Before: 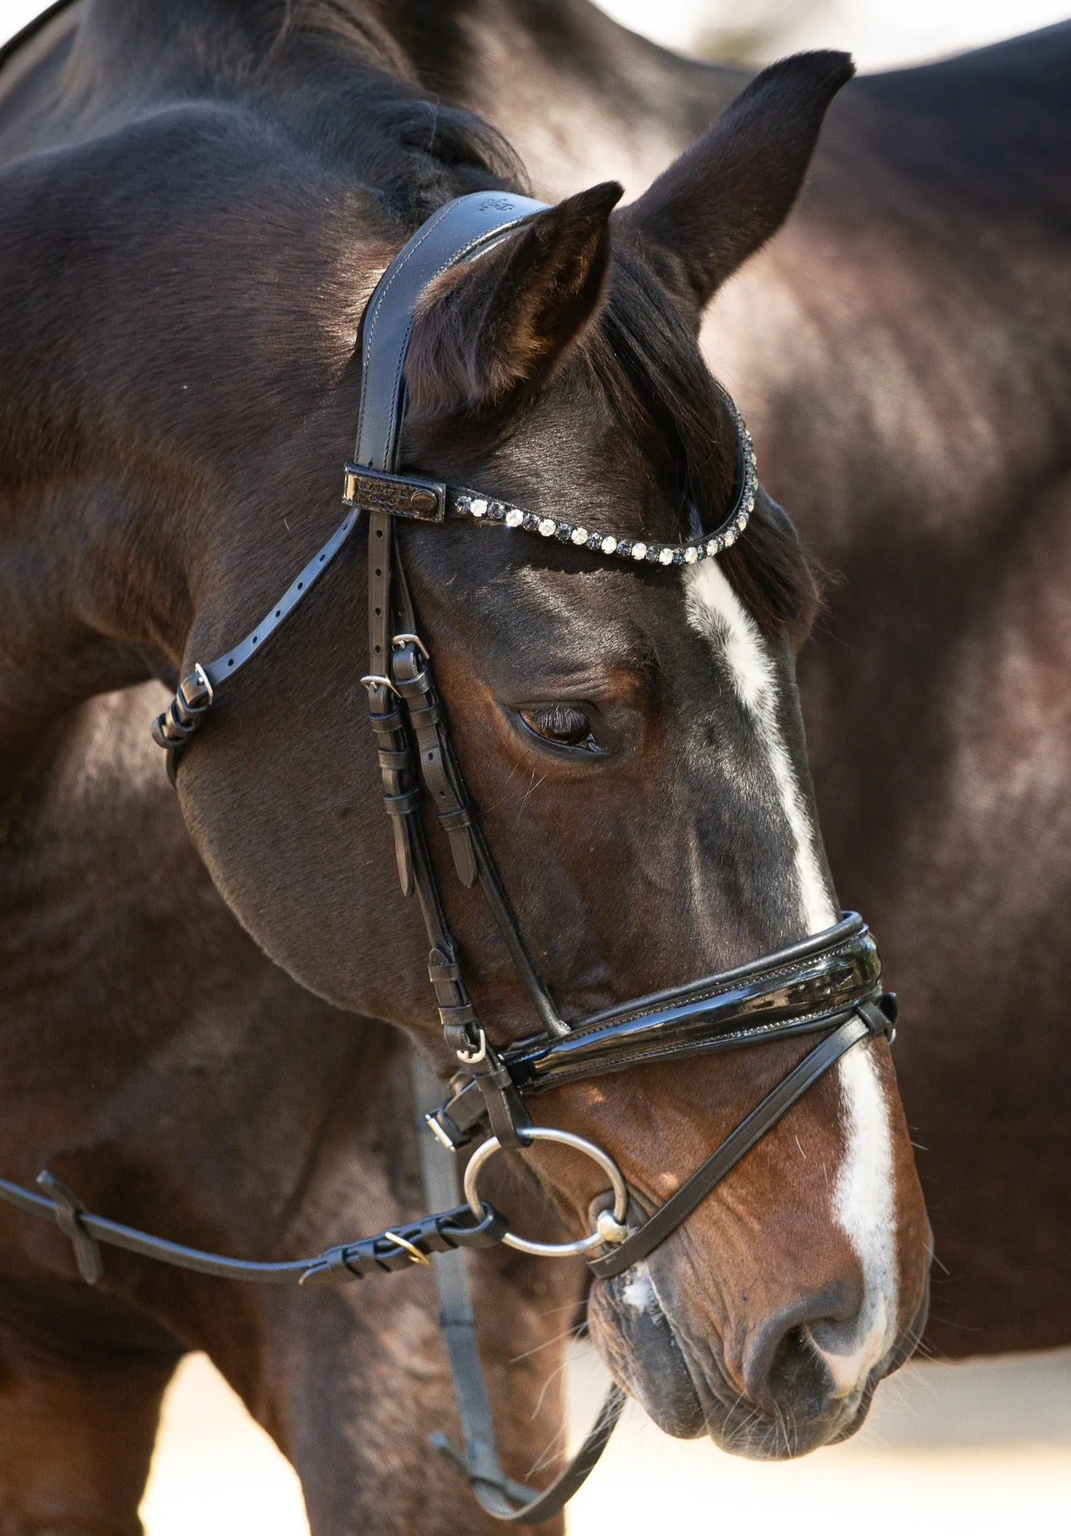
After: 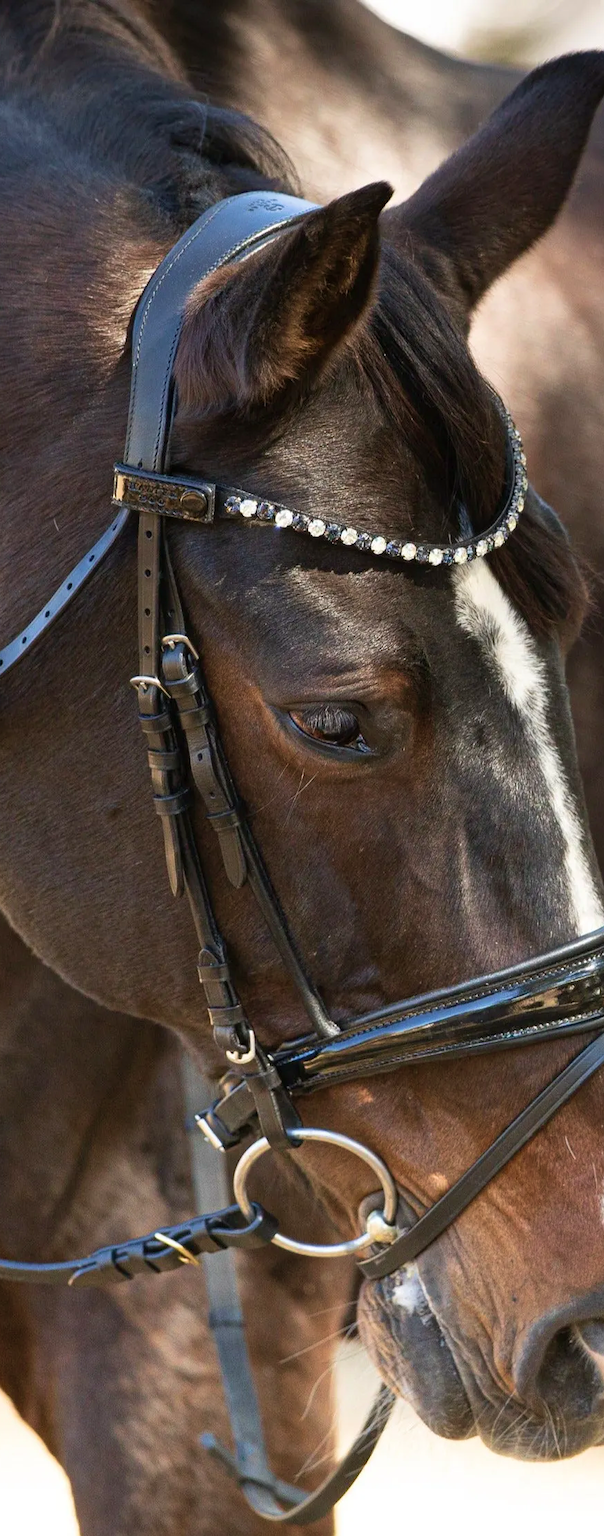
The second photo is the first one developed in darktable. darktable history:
crop: left 21.596%, right 21.968%, bottom 0.011%
exposure: compensate highlight preservation false
velvia: on, module defaults
